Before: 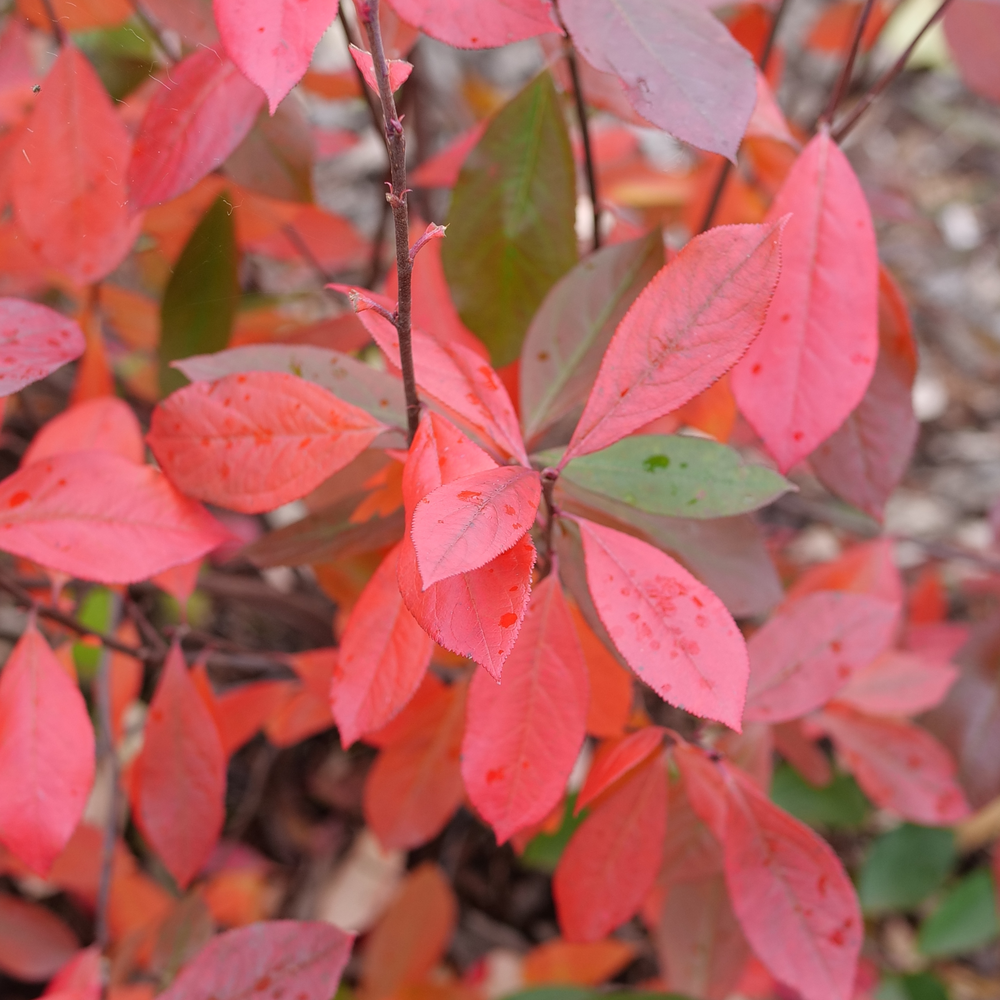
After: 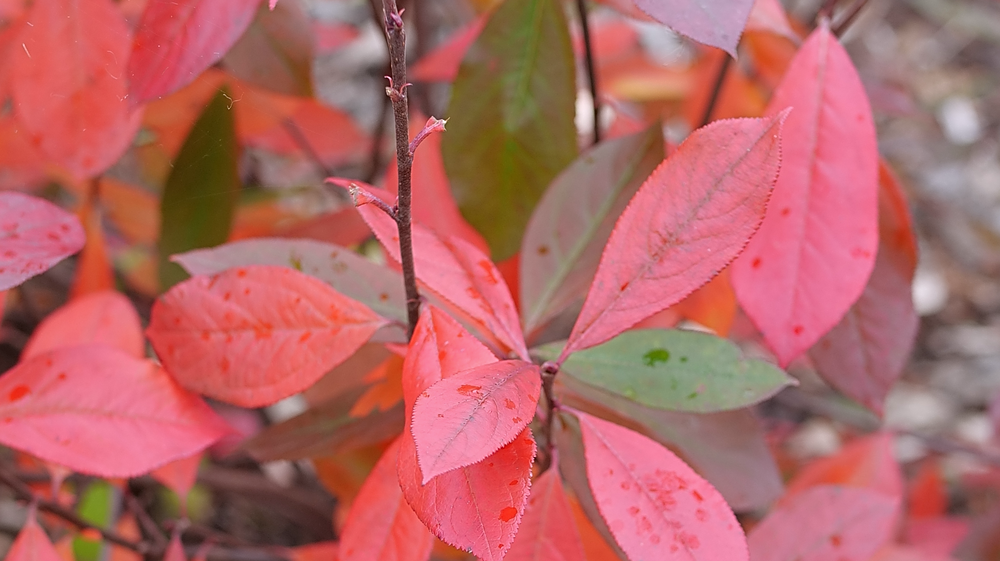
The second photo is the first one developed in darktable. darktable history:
crop and rotate: top 10.605%, bottom 33.274%
white balance: red 0.98, blue 1.034
sharpen: on, module defaults
